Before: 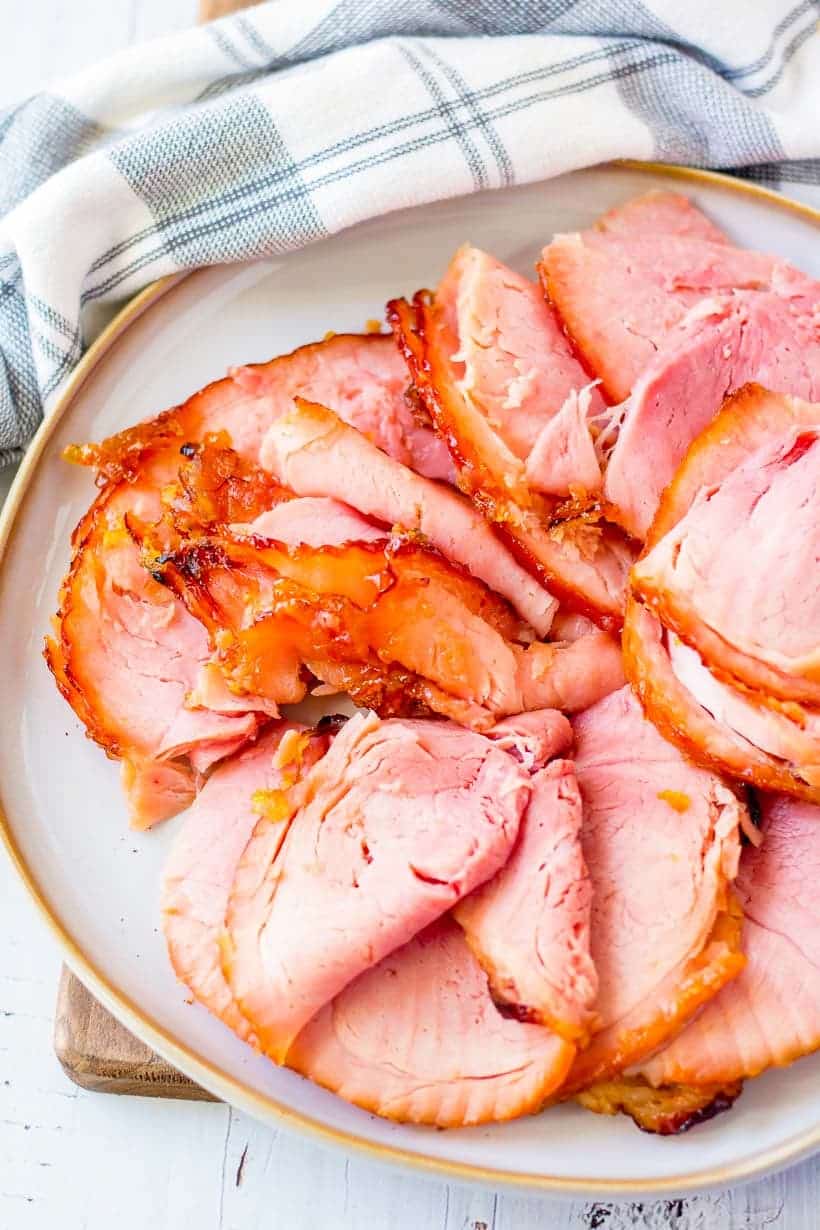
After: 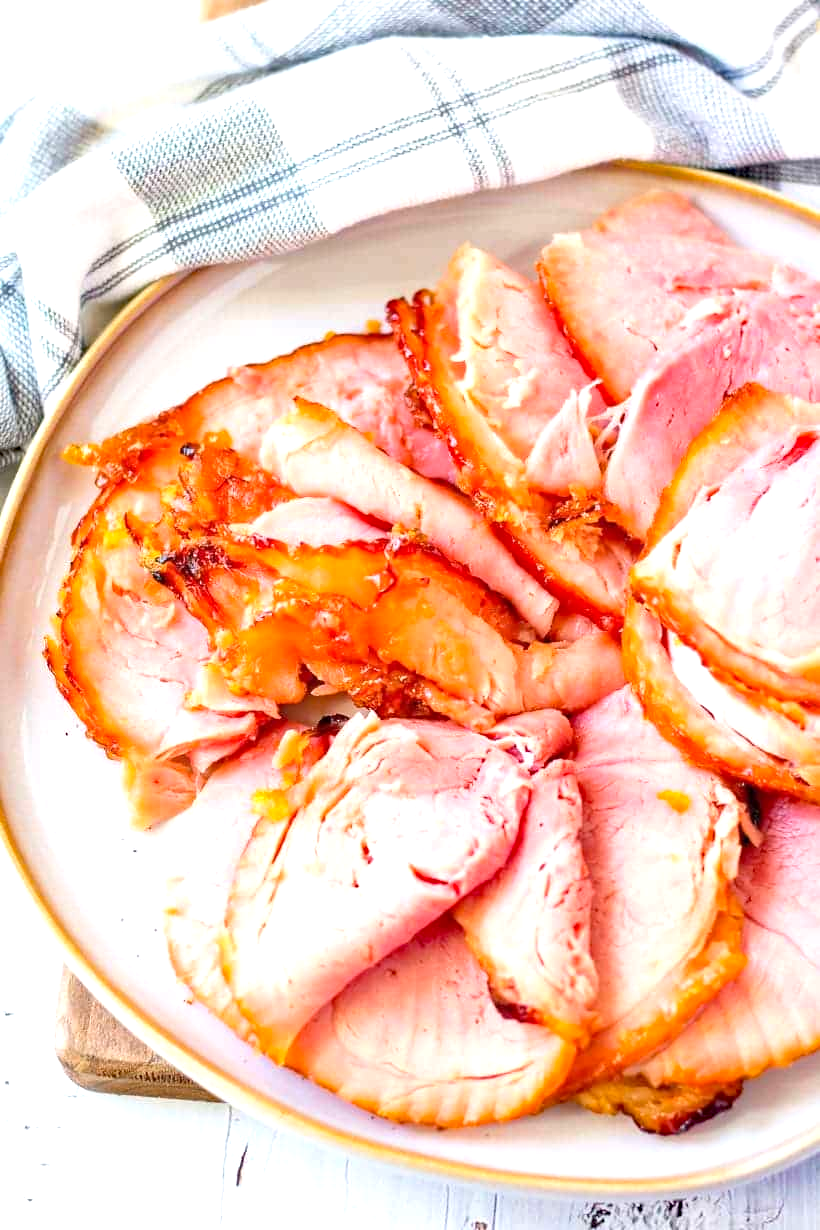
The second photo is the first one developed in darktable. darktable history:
exposure: exposure 0.564 EV, compensate highlight preservation false
haze removal: compatibility mode true, adaptive false
tone equalizer: on, module defaults
